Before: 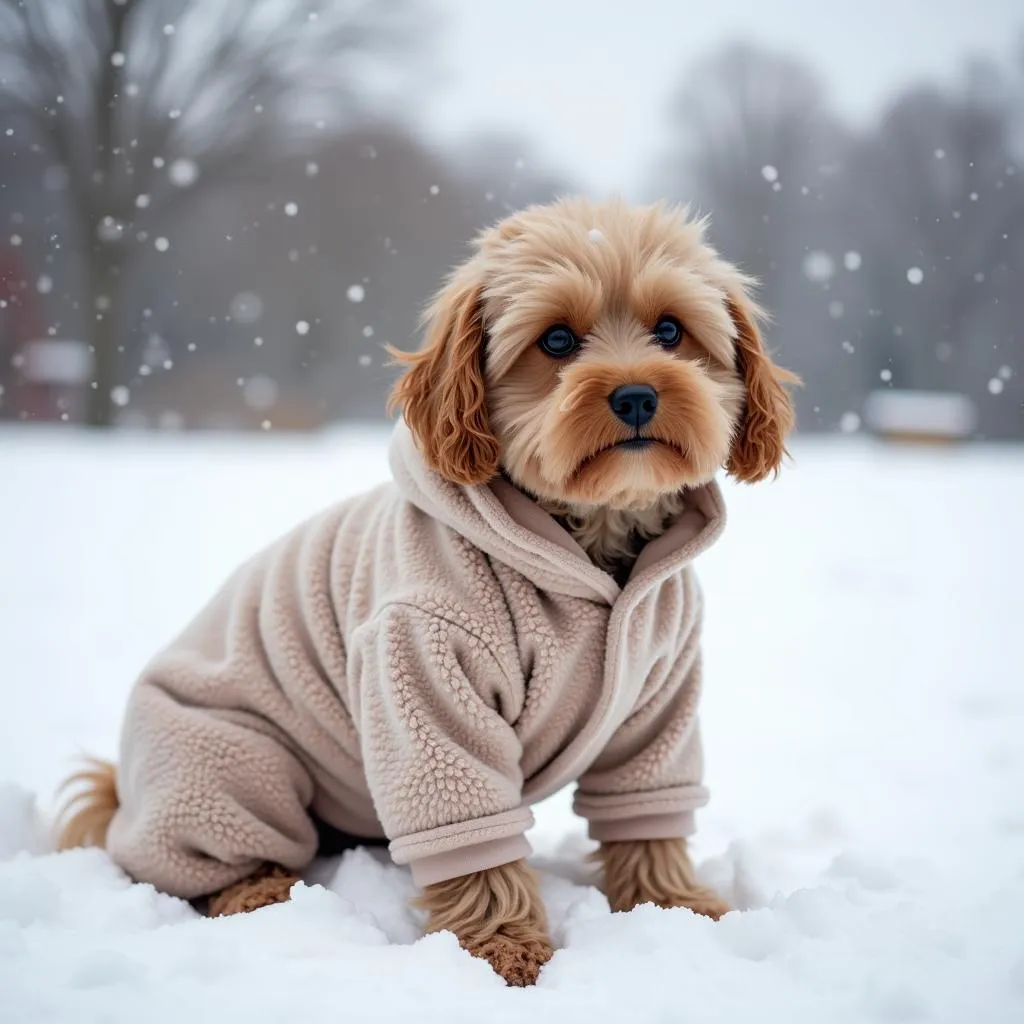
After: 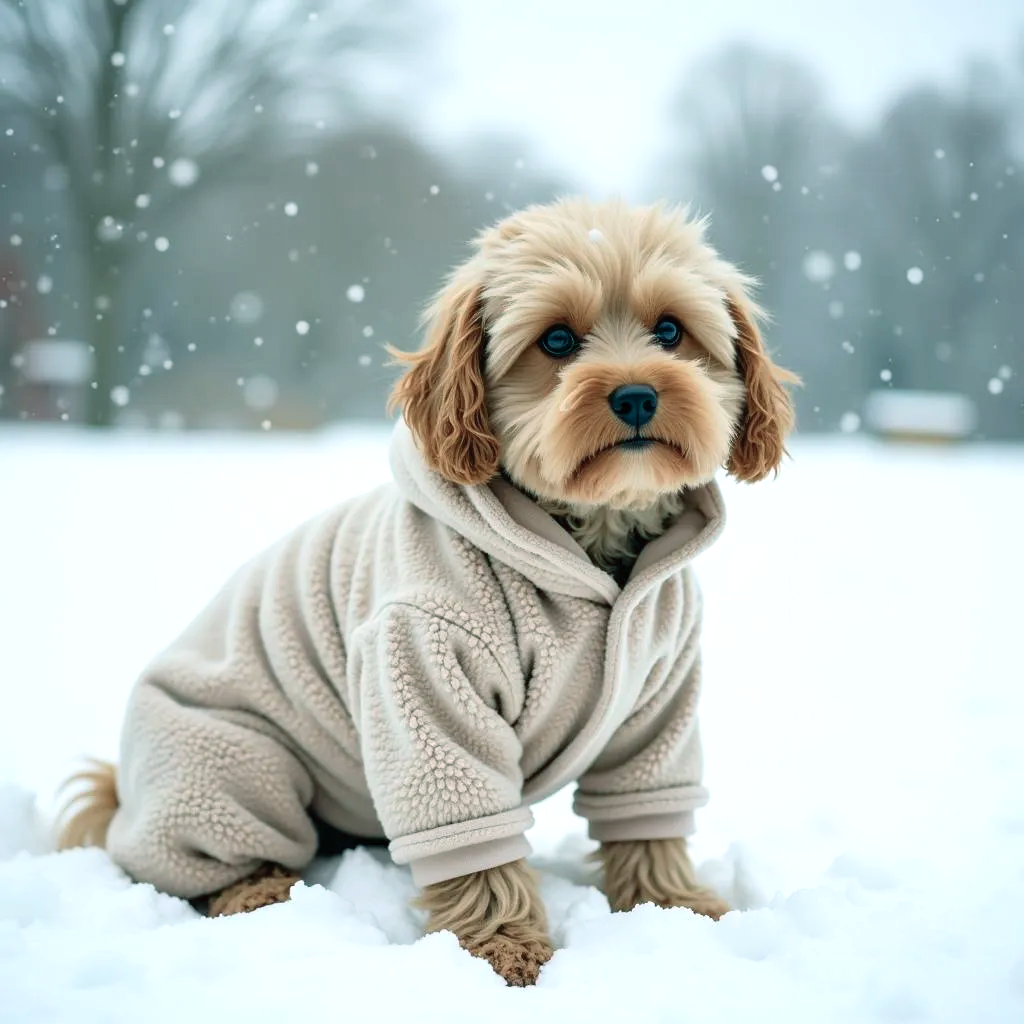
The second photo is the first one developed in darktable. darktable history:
contrast brightness saturation: contrast 0.199, brightness 0.164, saturation 0.228
levels: levels [0, 0.474, 0.947]
shadows and highlights: shadows -20.5, white point adjustment -2.02, highlights -34.96, highlights color adjustment 32.1%
tone equalizer: edges refinement/feathering 500, mask exposure compensation -1.57 EV, preserve details guided filter
color balance rgb: power › chroma 2.133%, power › hue 163.73°, perceptual saturation grading › global saturation -27.21%
